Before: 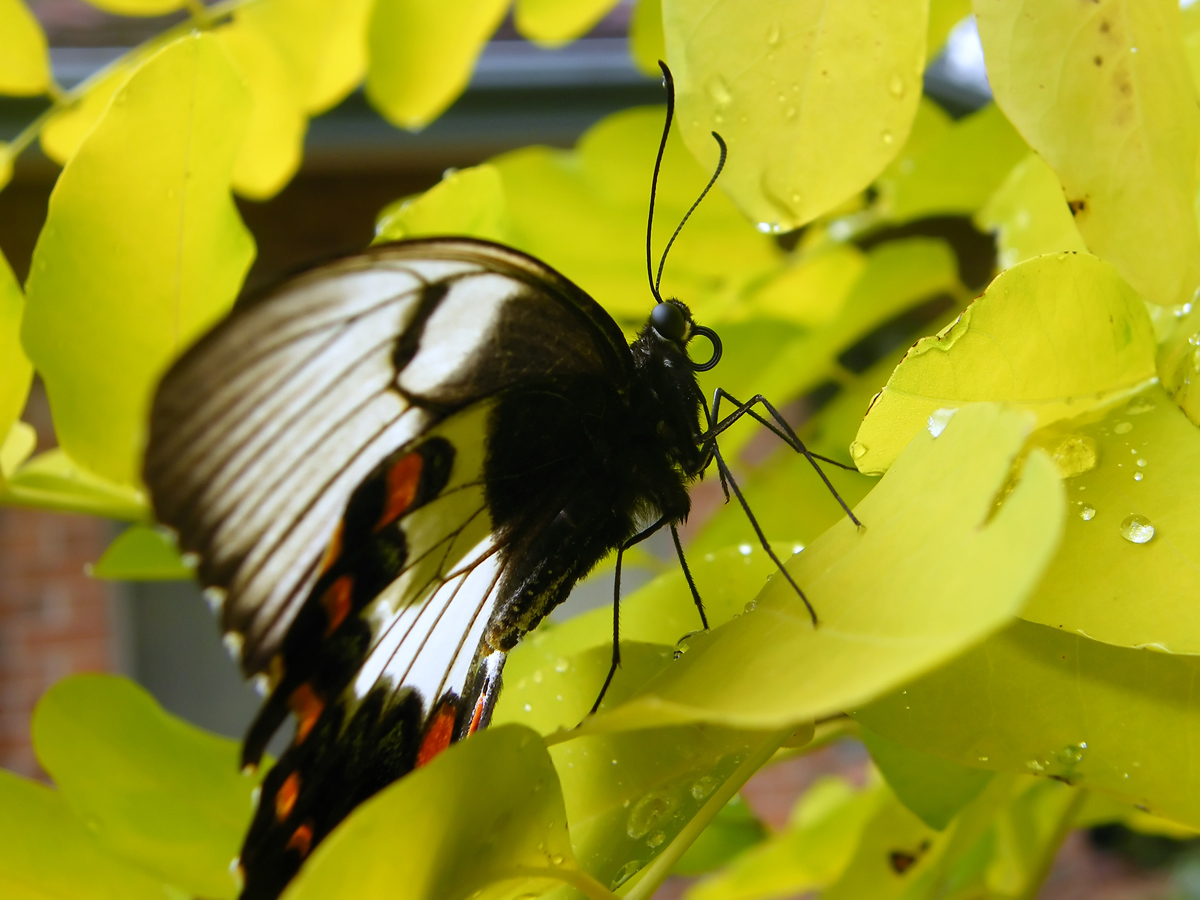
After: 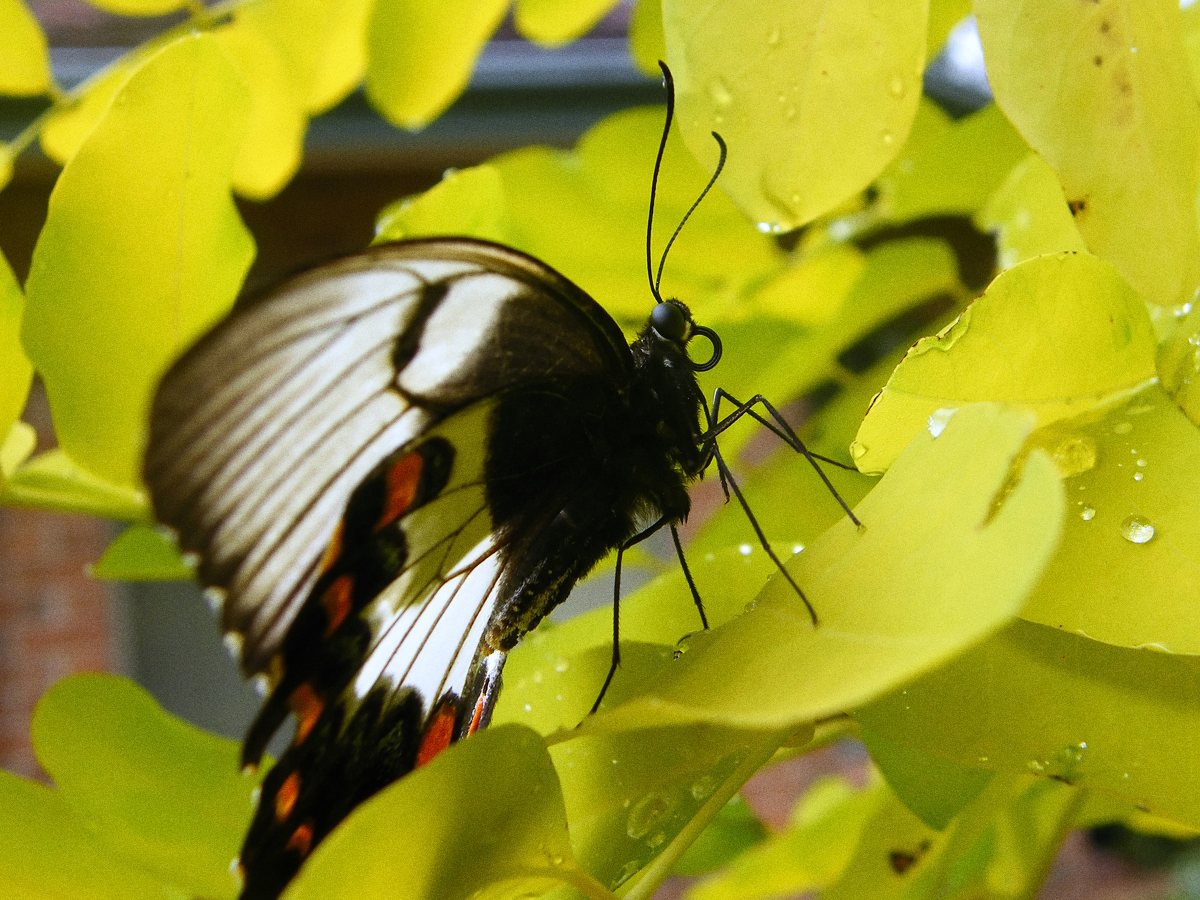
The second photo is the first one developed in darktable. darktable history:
grain: on, module defaults
tone curve: curves: ch0 [(0, 0) (0.003, 0.003) (0.011, 0.011) (0.025, 0.025) (0.044, 0.044) (0.069, 0.069) (0.1, 0.099) (0.136, 0.135) (0.177, 0.176) (0.224, 0.223) (0.277, 0.275) (0.335, 0.333) (0.399, 0.396) (0.468, 0.465) (0.543, 0.541) (0.623, 0.622) (0.709, 0.708) (0.801, 0.8) (0.898, 0.897) (1, 1)], preserve colors none
